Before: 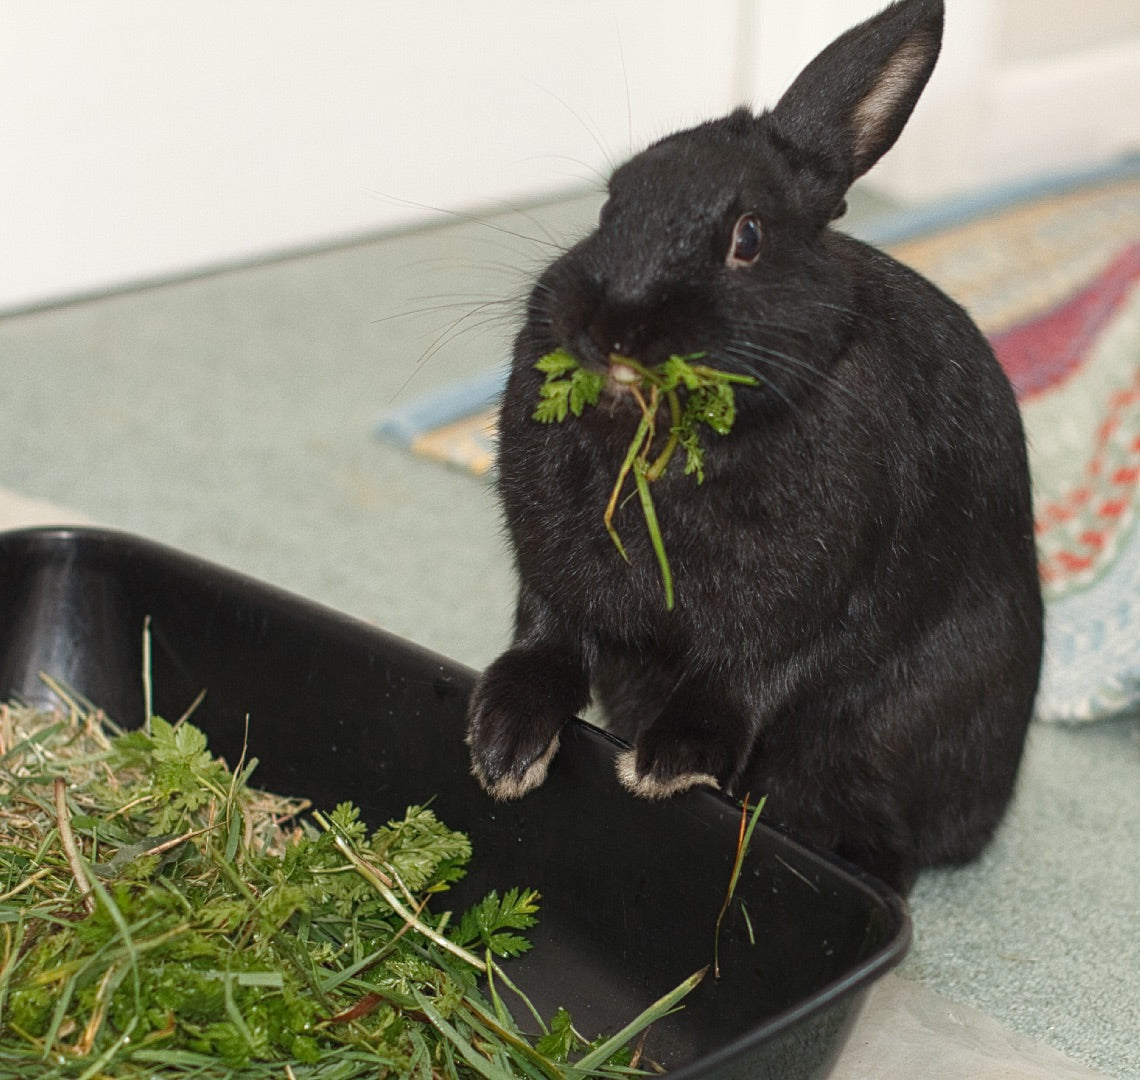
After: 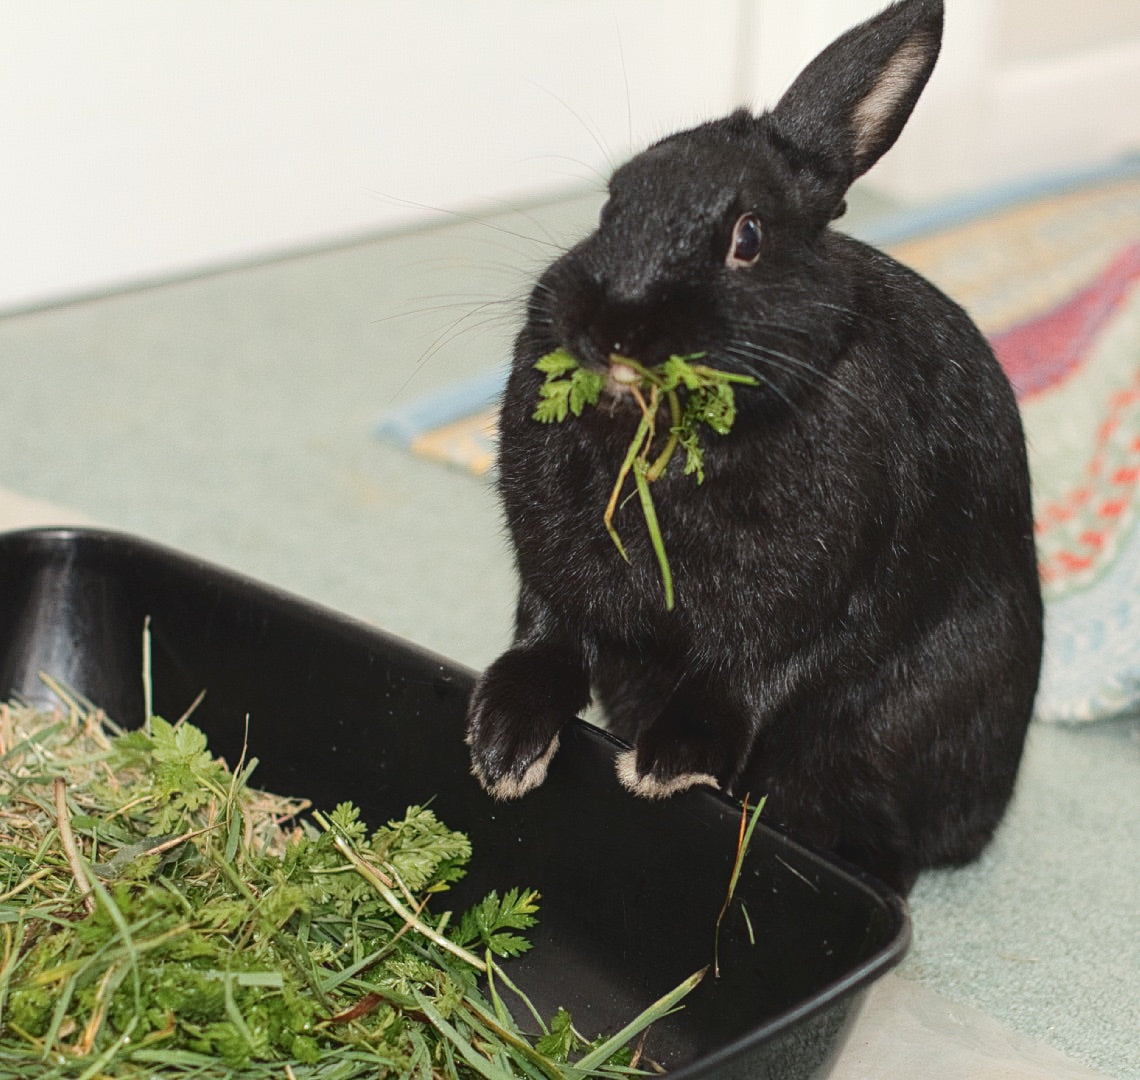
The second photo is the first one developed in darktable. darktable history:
tone curve: curves: ch0 [(0, 0) (0.003, 0.064) (0.011, 0.065) (0.025, 0.061) (0.044, 0.068) (0.069, 0.083) (0.1, 0.102) (0.136, 0.126) (0.177, 0.172) (0.224, 0.225) (0.277, 0.306) (0.335, 0.397) (0.399, 0.483) (0.468, 0.56) (0.543, 0.634) (0.623, 0.708) (0.709, 0.77) (0.801, 0.832) (0.898, 0.899) (1, 1)], color space Lab, independent channels, preserve colors none
